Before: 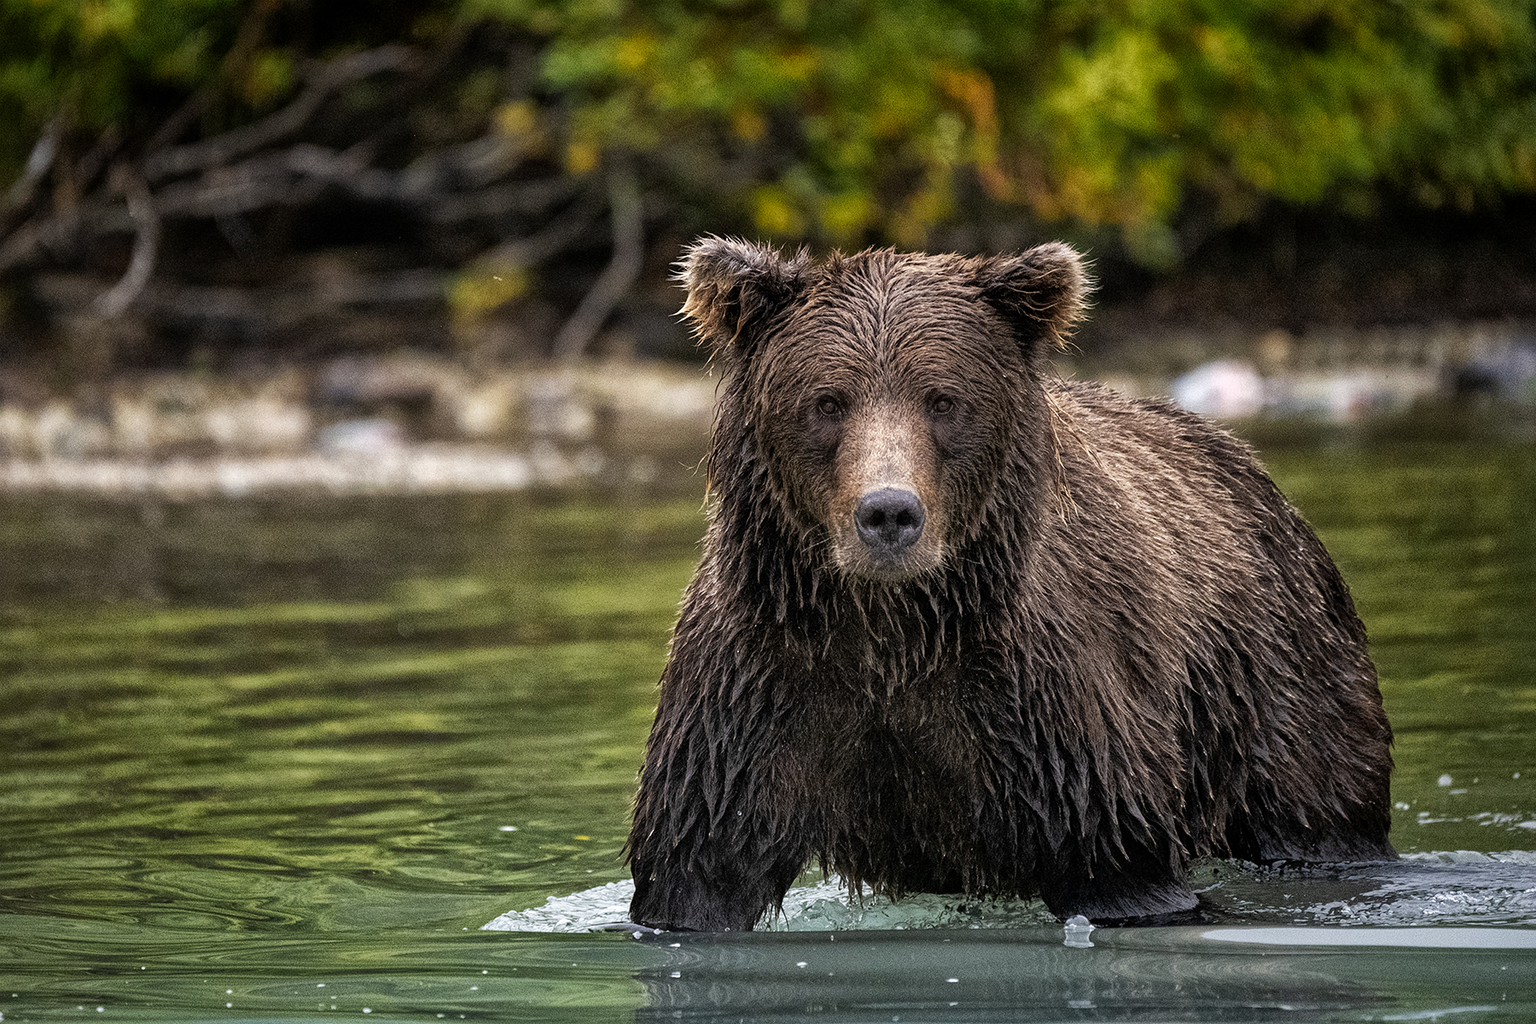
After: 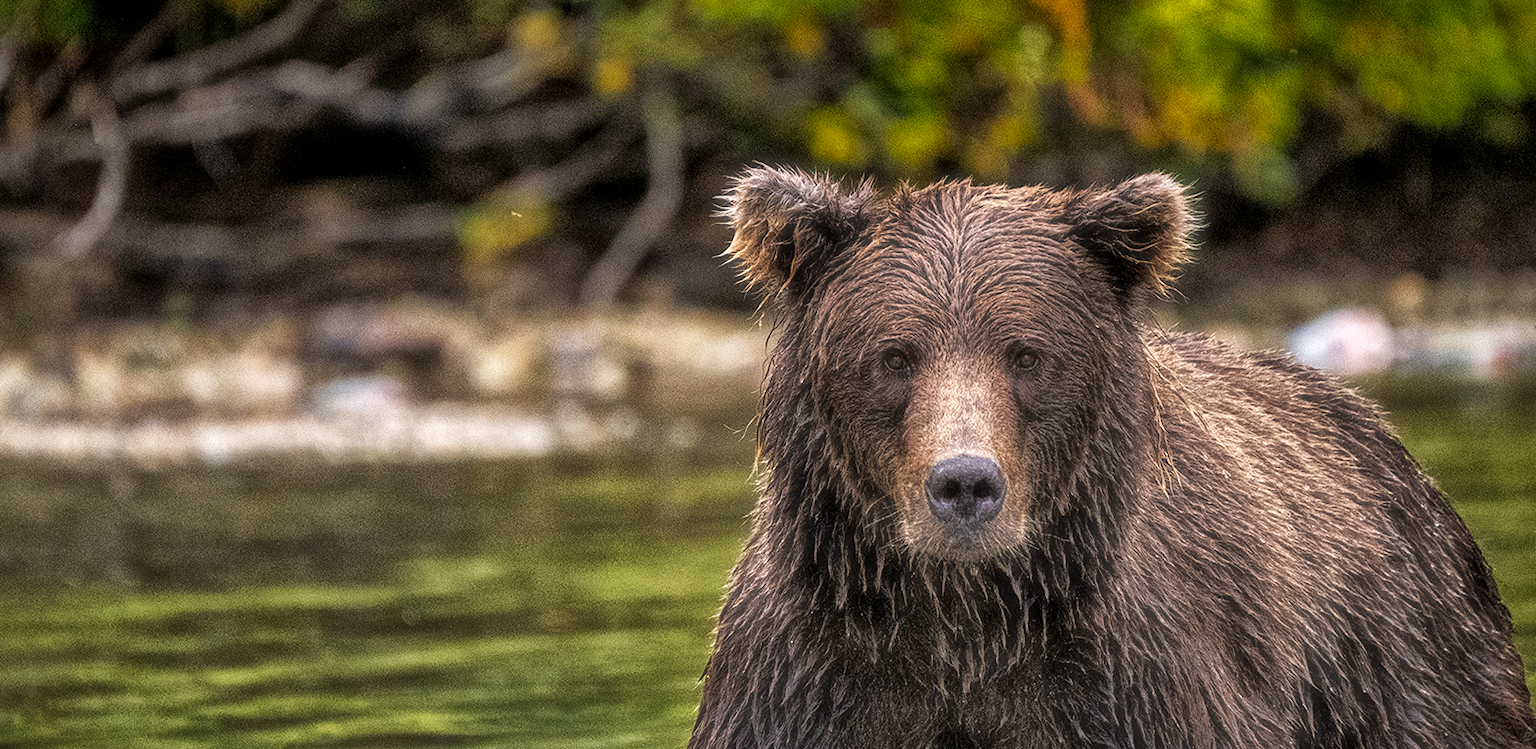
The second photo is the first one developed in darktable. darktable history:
local contrast: on, module defaults
haze removal: strength -0.103, compatibility mode true, adaptive false
shadows and highlights: shadows 42.81, highlights 7.2
crop: left 3.073%, top 8.986%, right 9.624%, bottom 27.037%
velvia: on, module defaults
